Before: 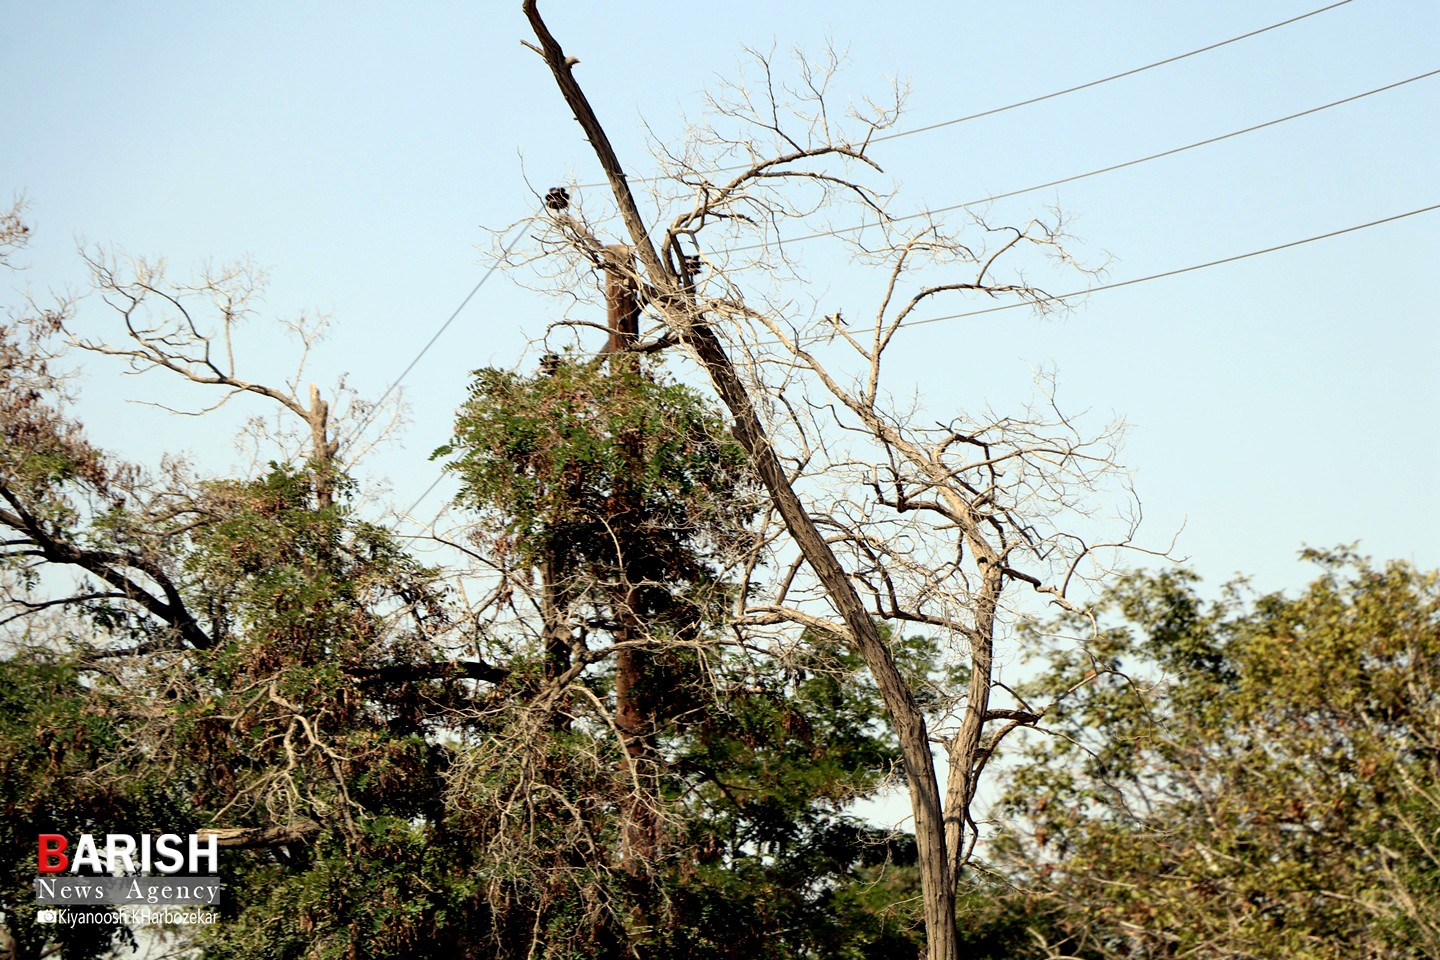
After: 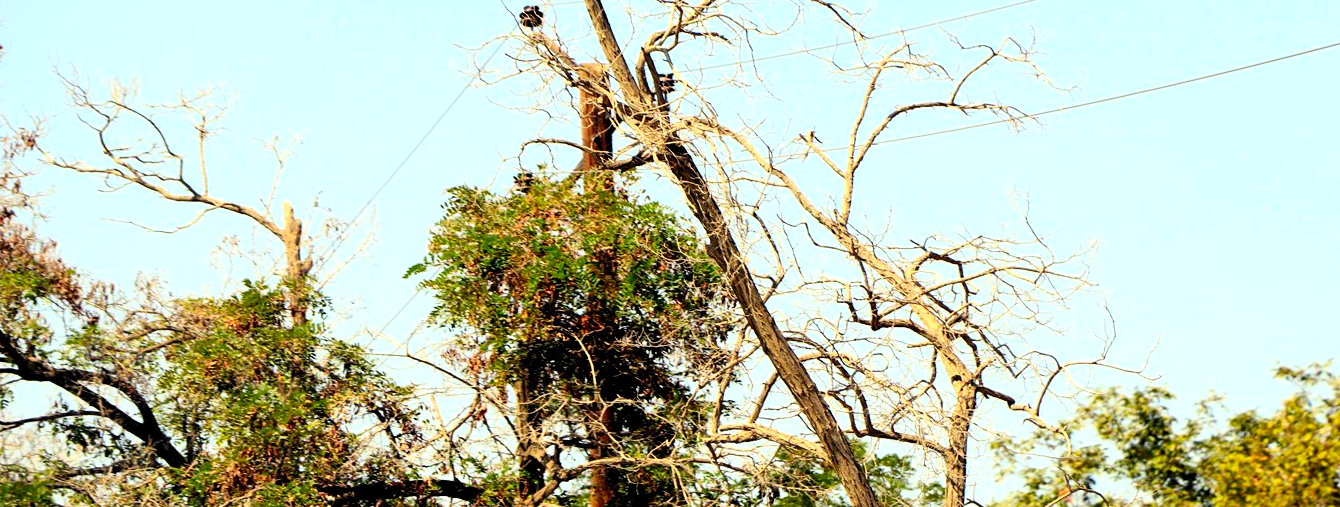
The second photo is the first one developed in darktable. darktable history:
contrast brightness saturation: contrast 0.202, brightness 0.204, saturation 0.799
crop: left 1.845%, top 18.992%, right 5.04%, bottom 28.119%
levels: levels [0.016, 0.492, 0.969]
